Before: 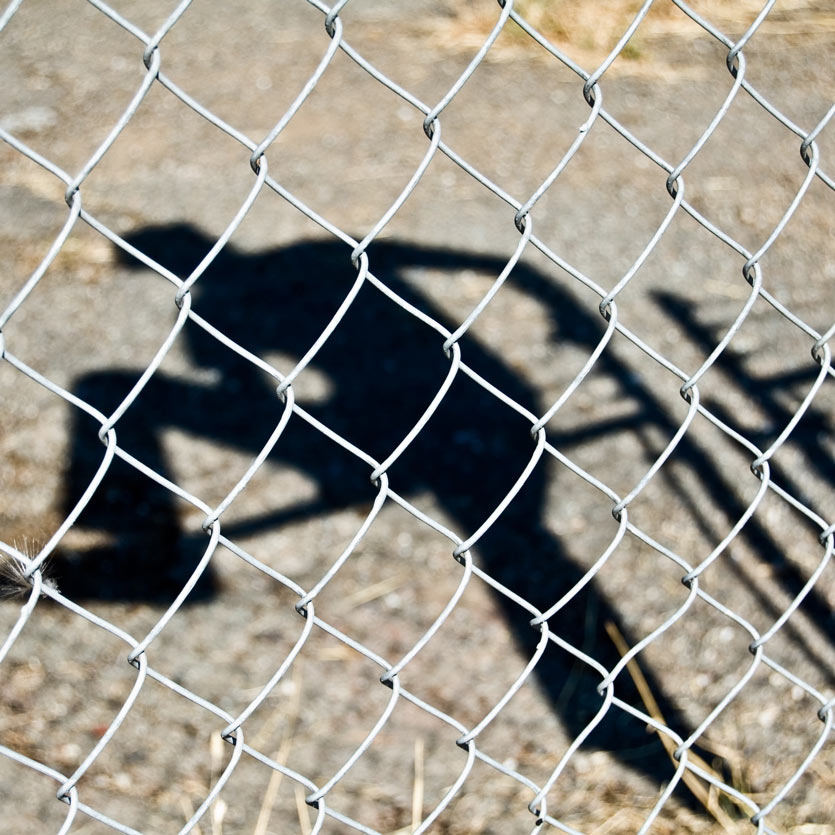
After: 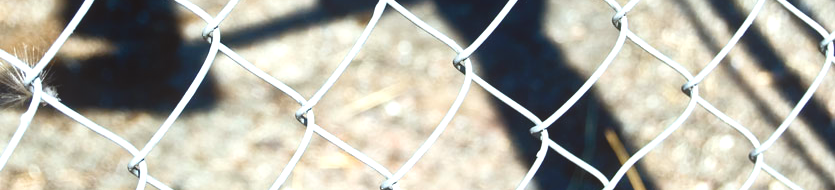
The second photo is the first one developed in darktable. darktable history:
crop and rotate: top 59.026%, bottom 18.121%
color correction: highlights a* -2.91, highlights b* -1.99, shadows a* 2.11, shadows b* 2.84
local contrast: detail 69%
exposure: exposure 0.946 EV, compensate highlight preservation false
